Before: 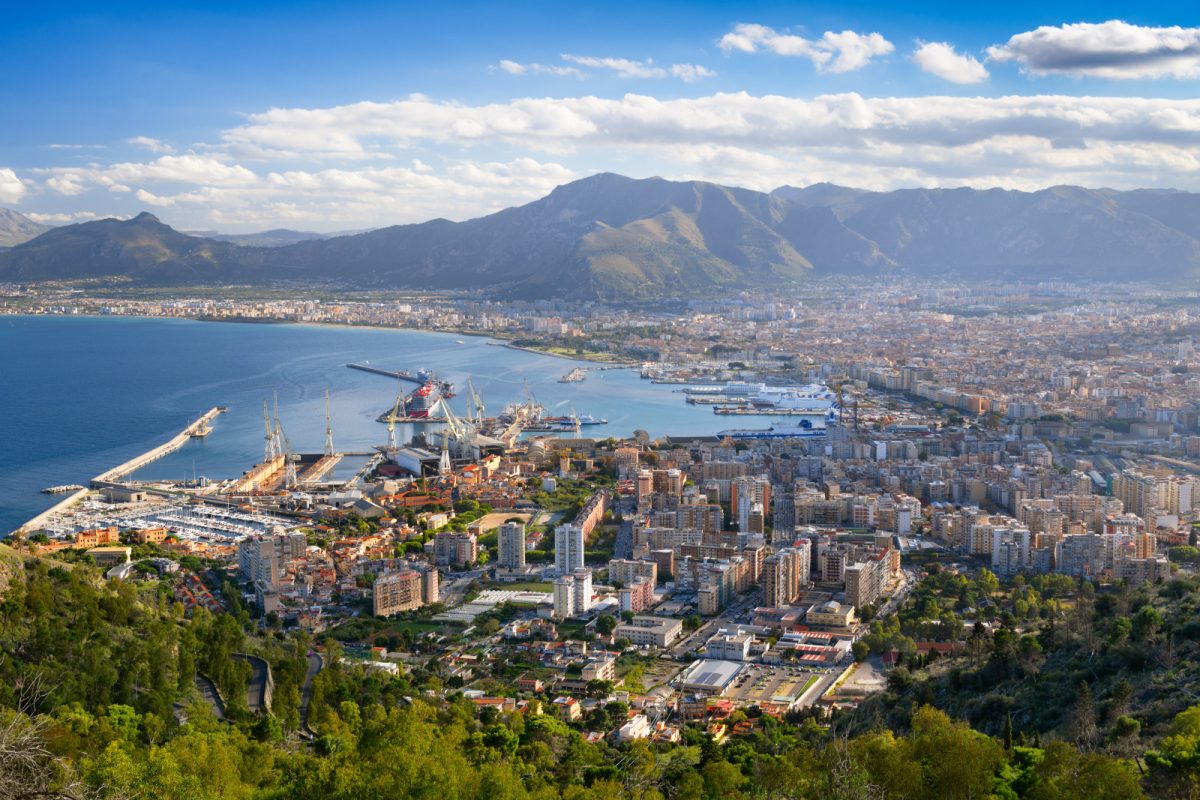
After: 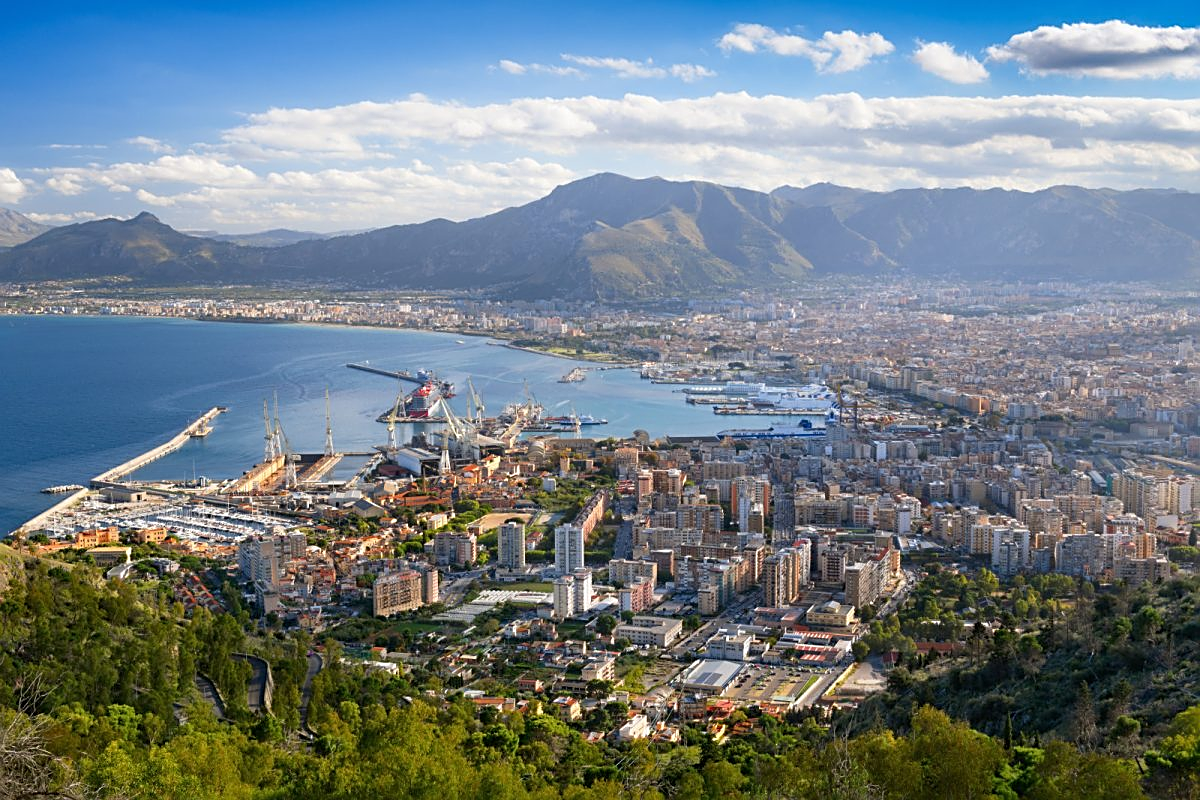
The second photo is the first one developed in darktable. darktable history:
sharpen: amount 0.555
